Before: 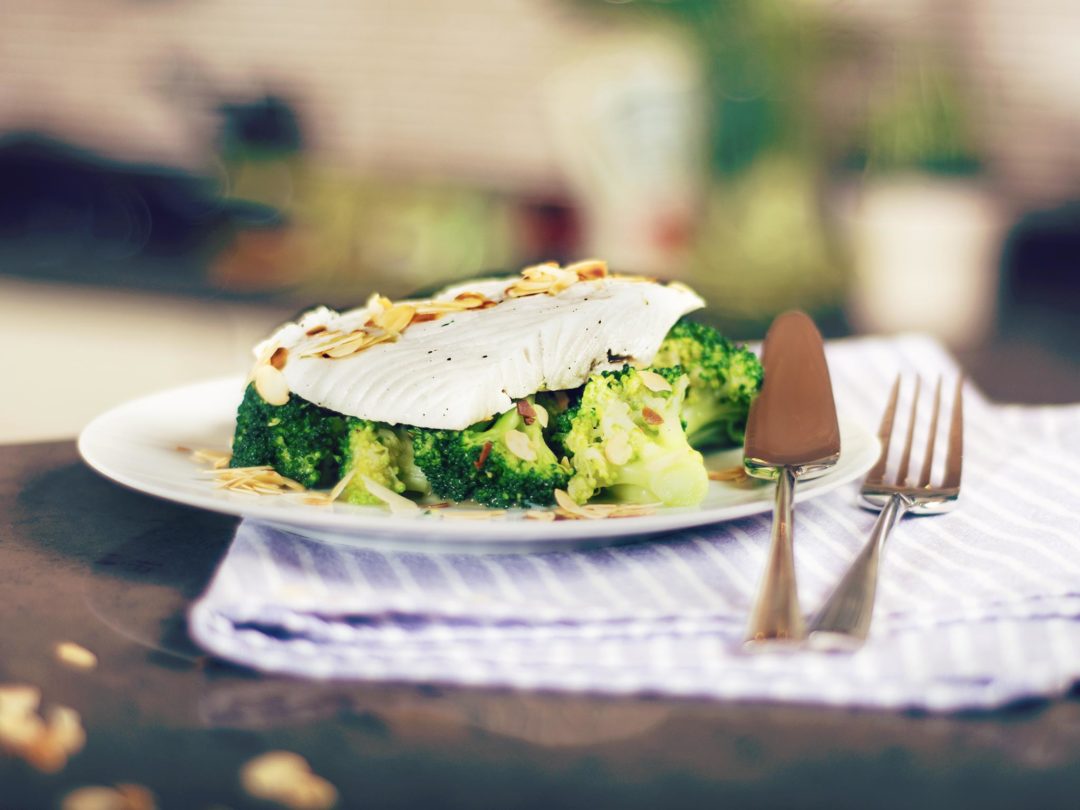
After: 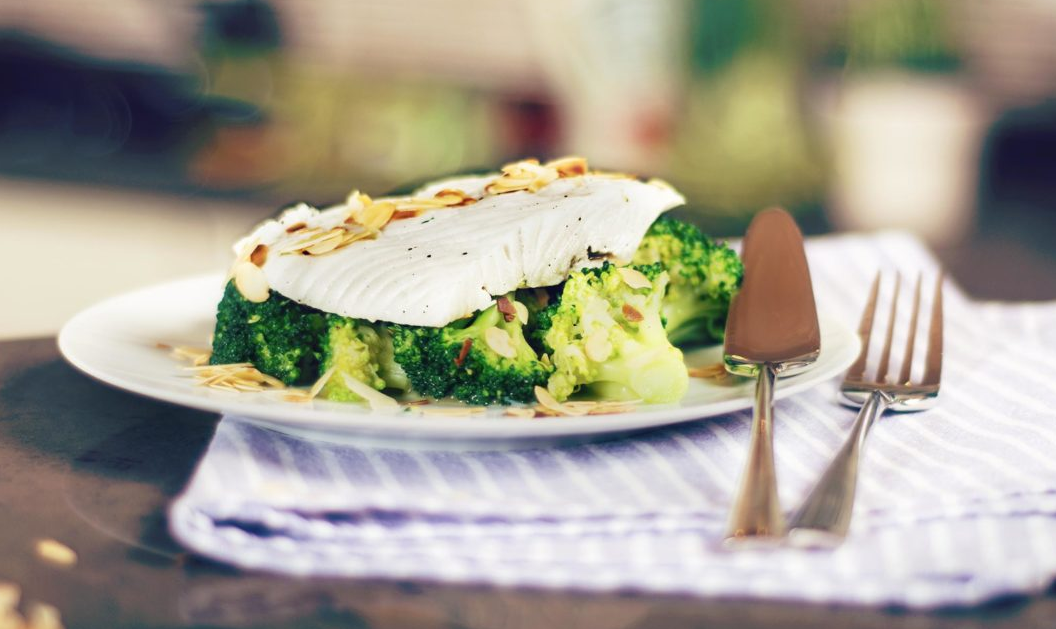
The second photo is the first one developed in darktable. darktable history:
crop and rotate: left 1.915%, top 12.795%, right 0.256%, bottom 9.524%
